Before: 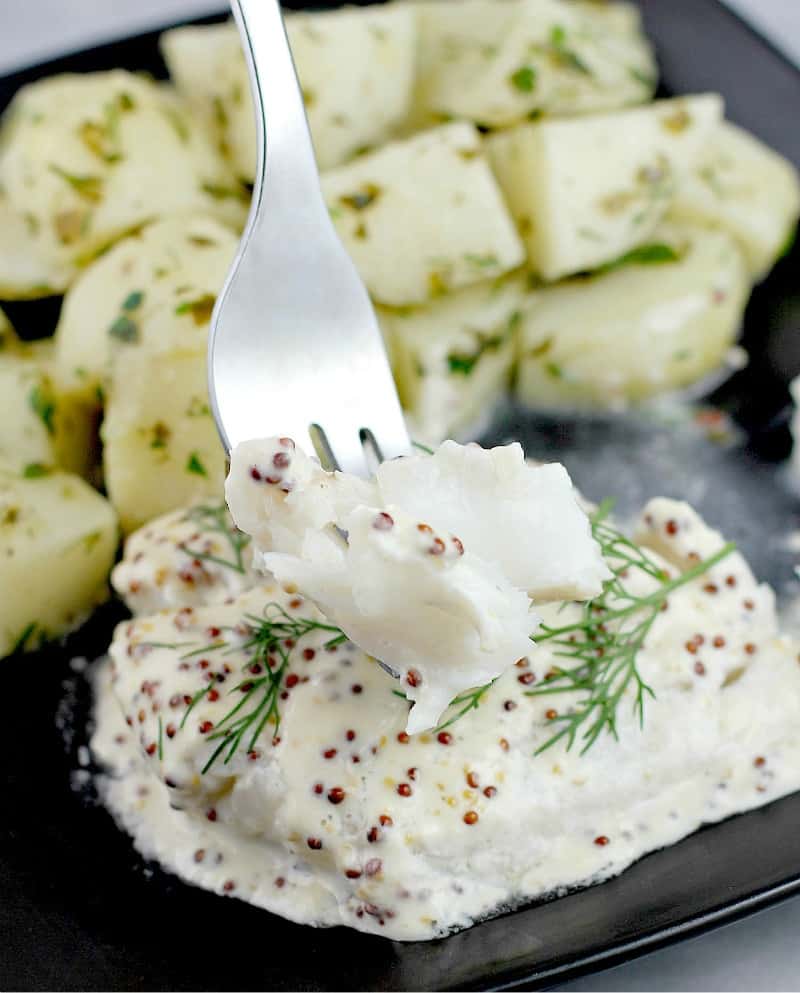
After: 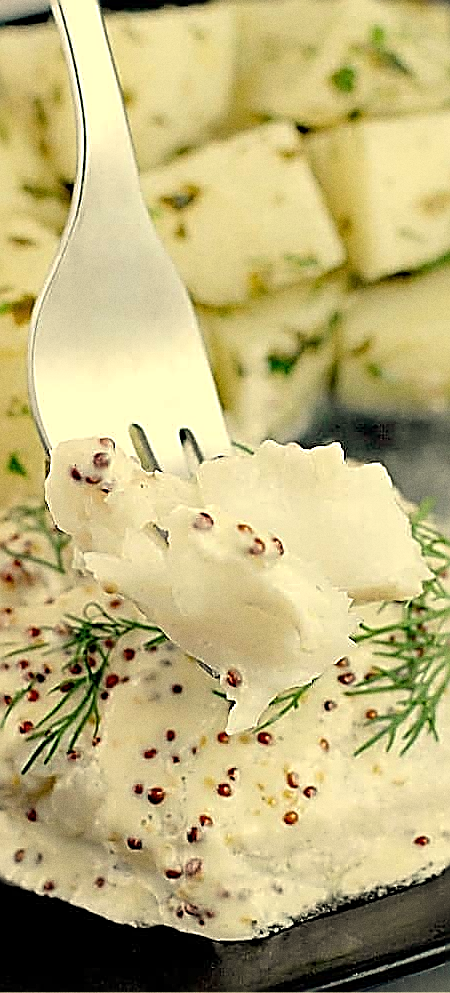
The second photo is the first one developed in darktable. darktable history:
grain: on, module defaults
sharpen: amount 2
crop and rotate: left 22.516%, right 21.234%
white balance: red 1.08, blue 0.791
